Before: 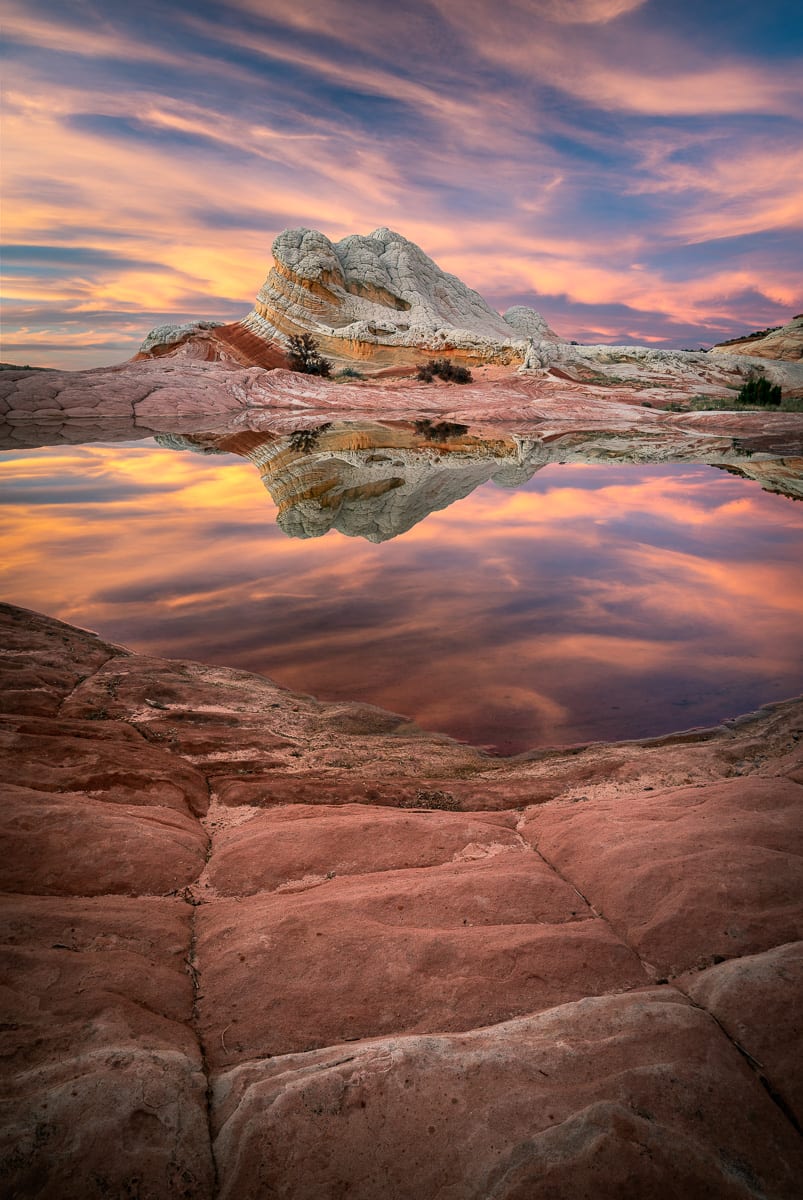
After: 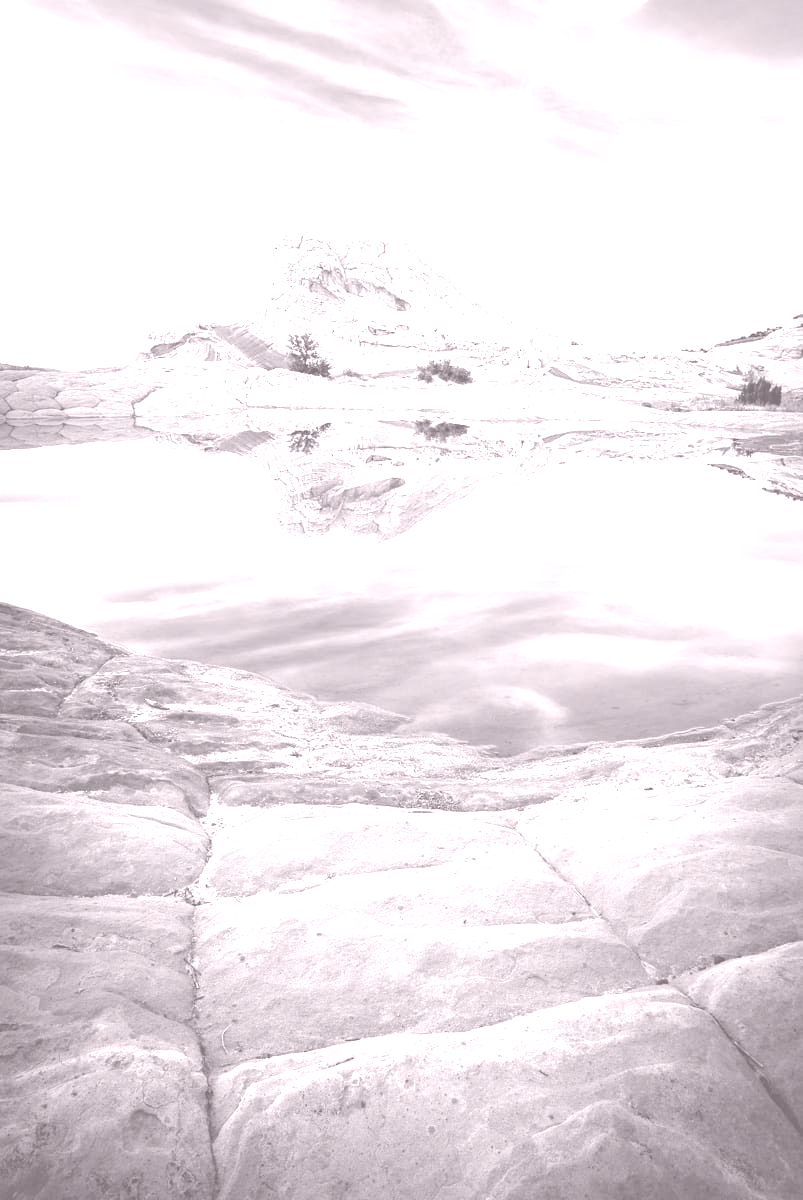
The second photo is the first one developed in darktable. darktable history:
colorize: hue 25.2°, saturation 83%, source mix 82%, lightness 79%, version 1
exposure: black level correction 0.001, exposure 1 EV, compensate highlight preservation false
